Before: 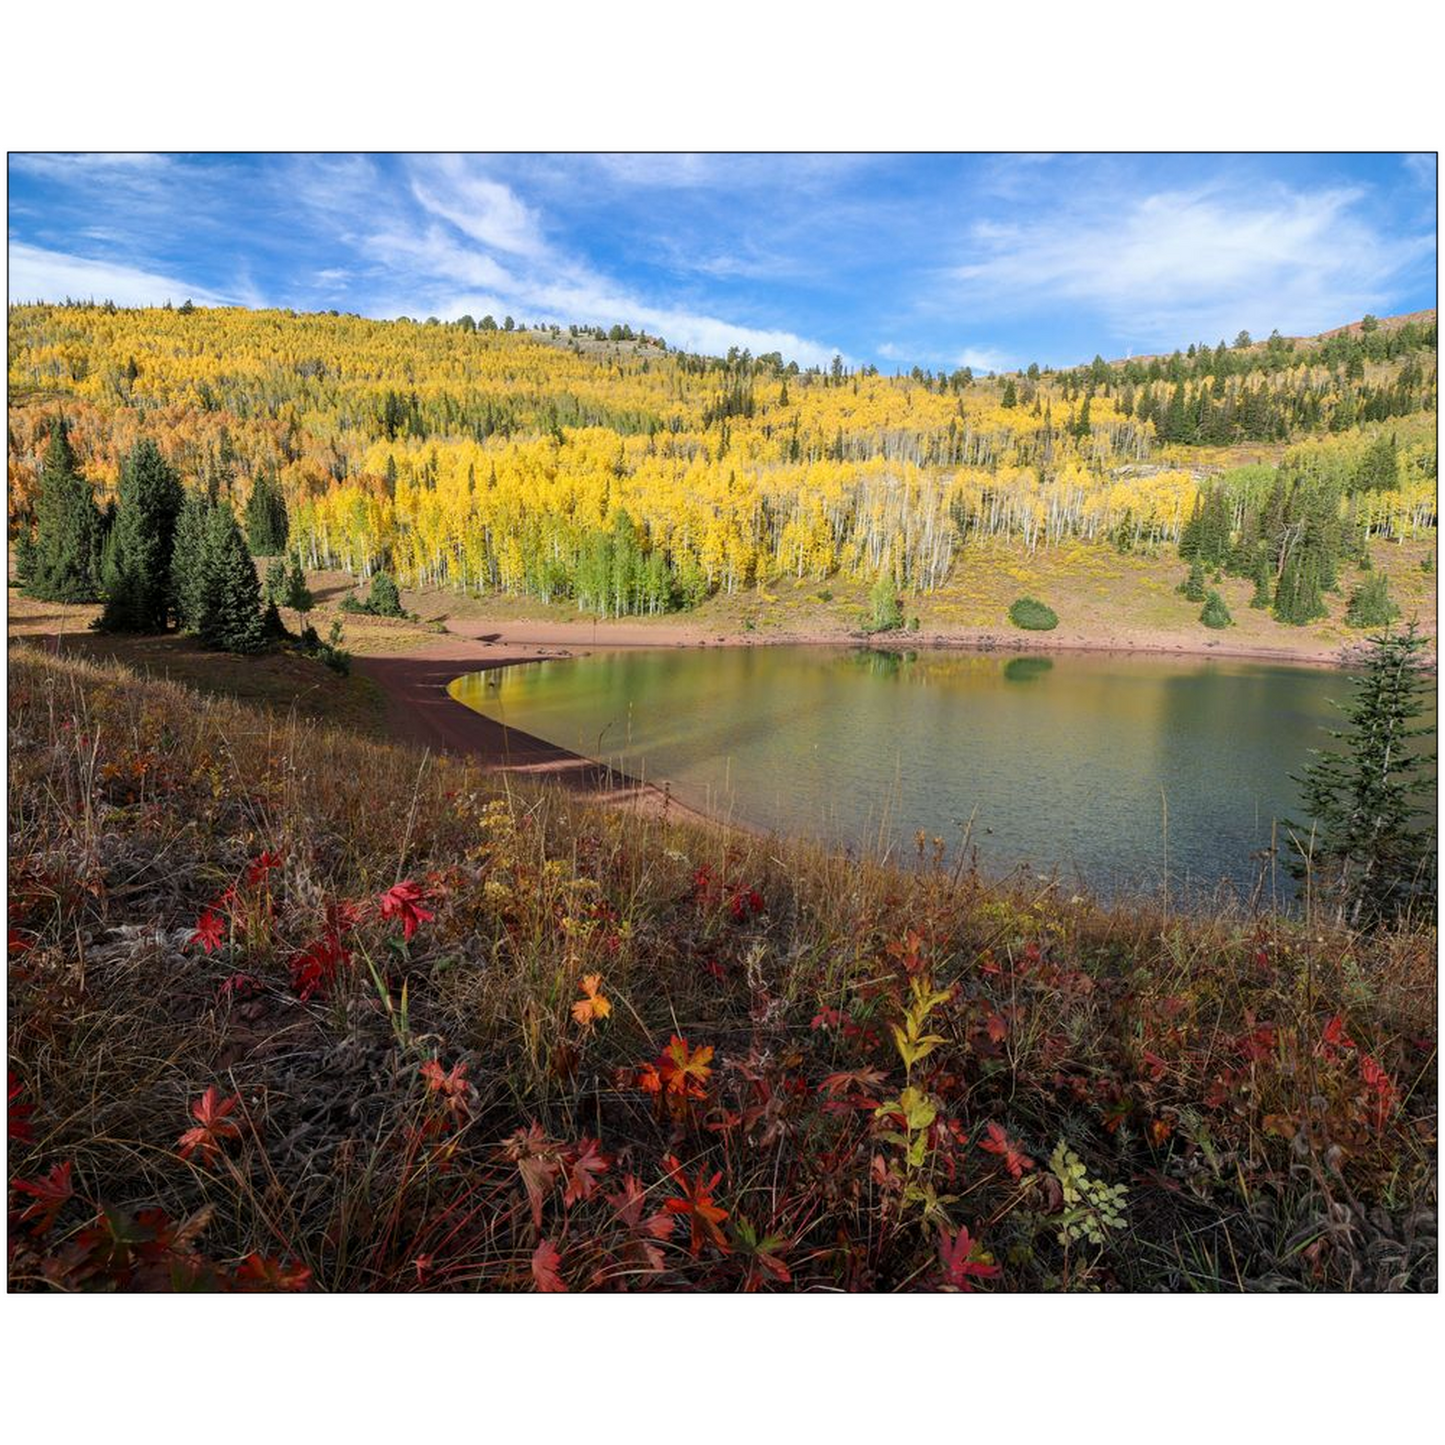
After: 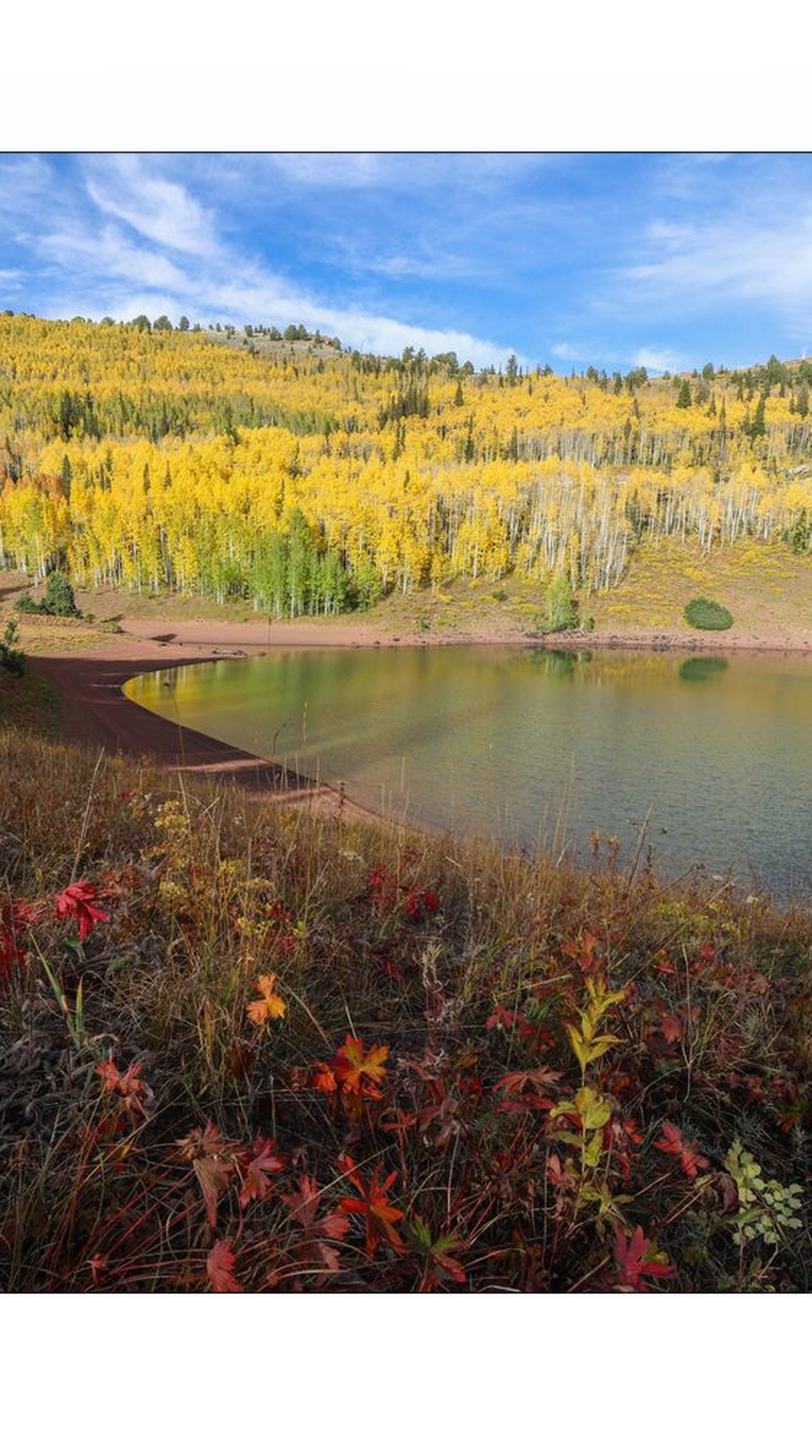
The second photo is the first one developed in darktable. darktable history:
crop and rotate: left 22.516%, right 21.234%
contrast equalizer: octaves 7, y [[0.6 ×6], [0.55 ×6], [0 ×6], [0 ×6], [0 ×6]], mix -0.2
